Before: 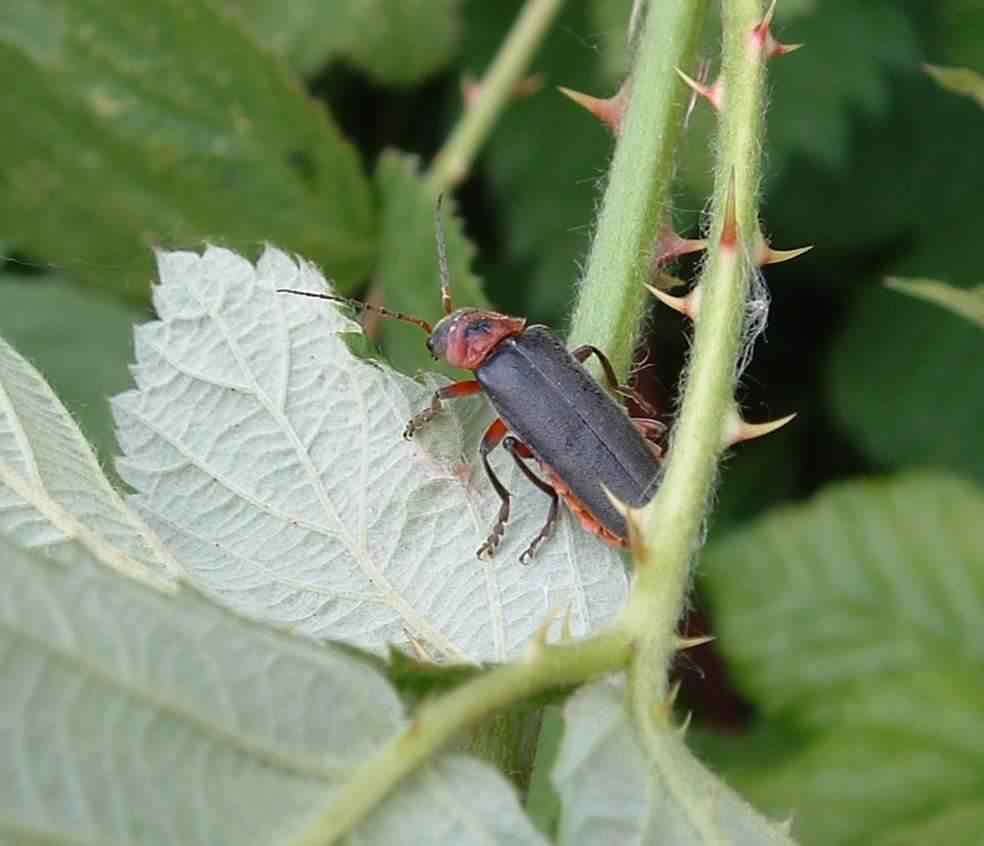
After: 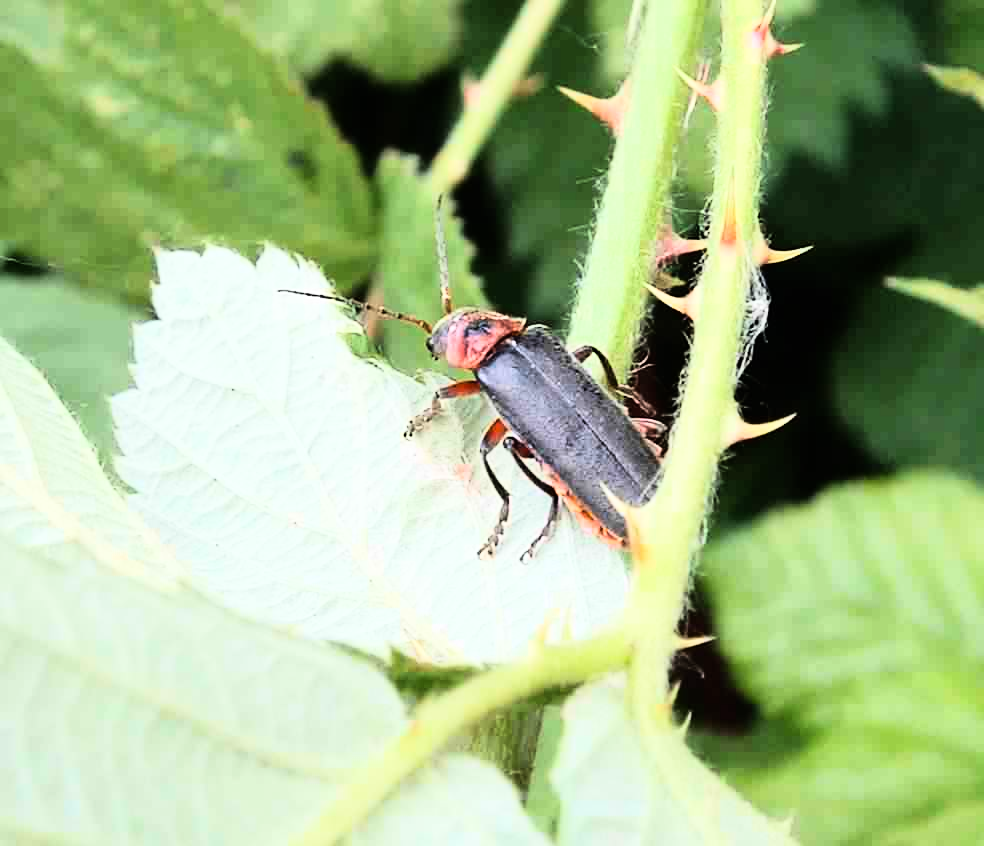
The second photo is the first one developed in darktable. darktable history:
exposure: exposure 0.127 EV, compensate highlight preservation false
rgb curve: curves: ch0 [(0, 0) (0.21, 0.15) (0.24, 0.21) (0.5, 0.75) (0.75, 0.96) (0.89, 0.99) (1, 1)]; ch1 [(0, 0.02) (0.21, 0.13) (0.25, 0.2) (0.5, 0.67) (0.75, 0.9) (0.89, 0.97) (1, 1)]; ch2 [(0, 0.02) (0.21, 0.13) (0.25, 0.2) (0.5, 0.67) (0.75, 0.9) (0.89, 0.97) (1, 1)], compensate middle gray true
